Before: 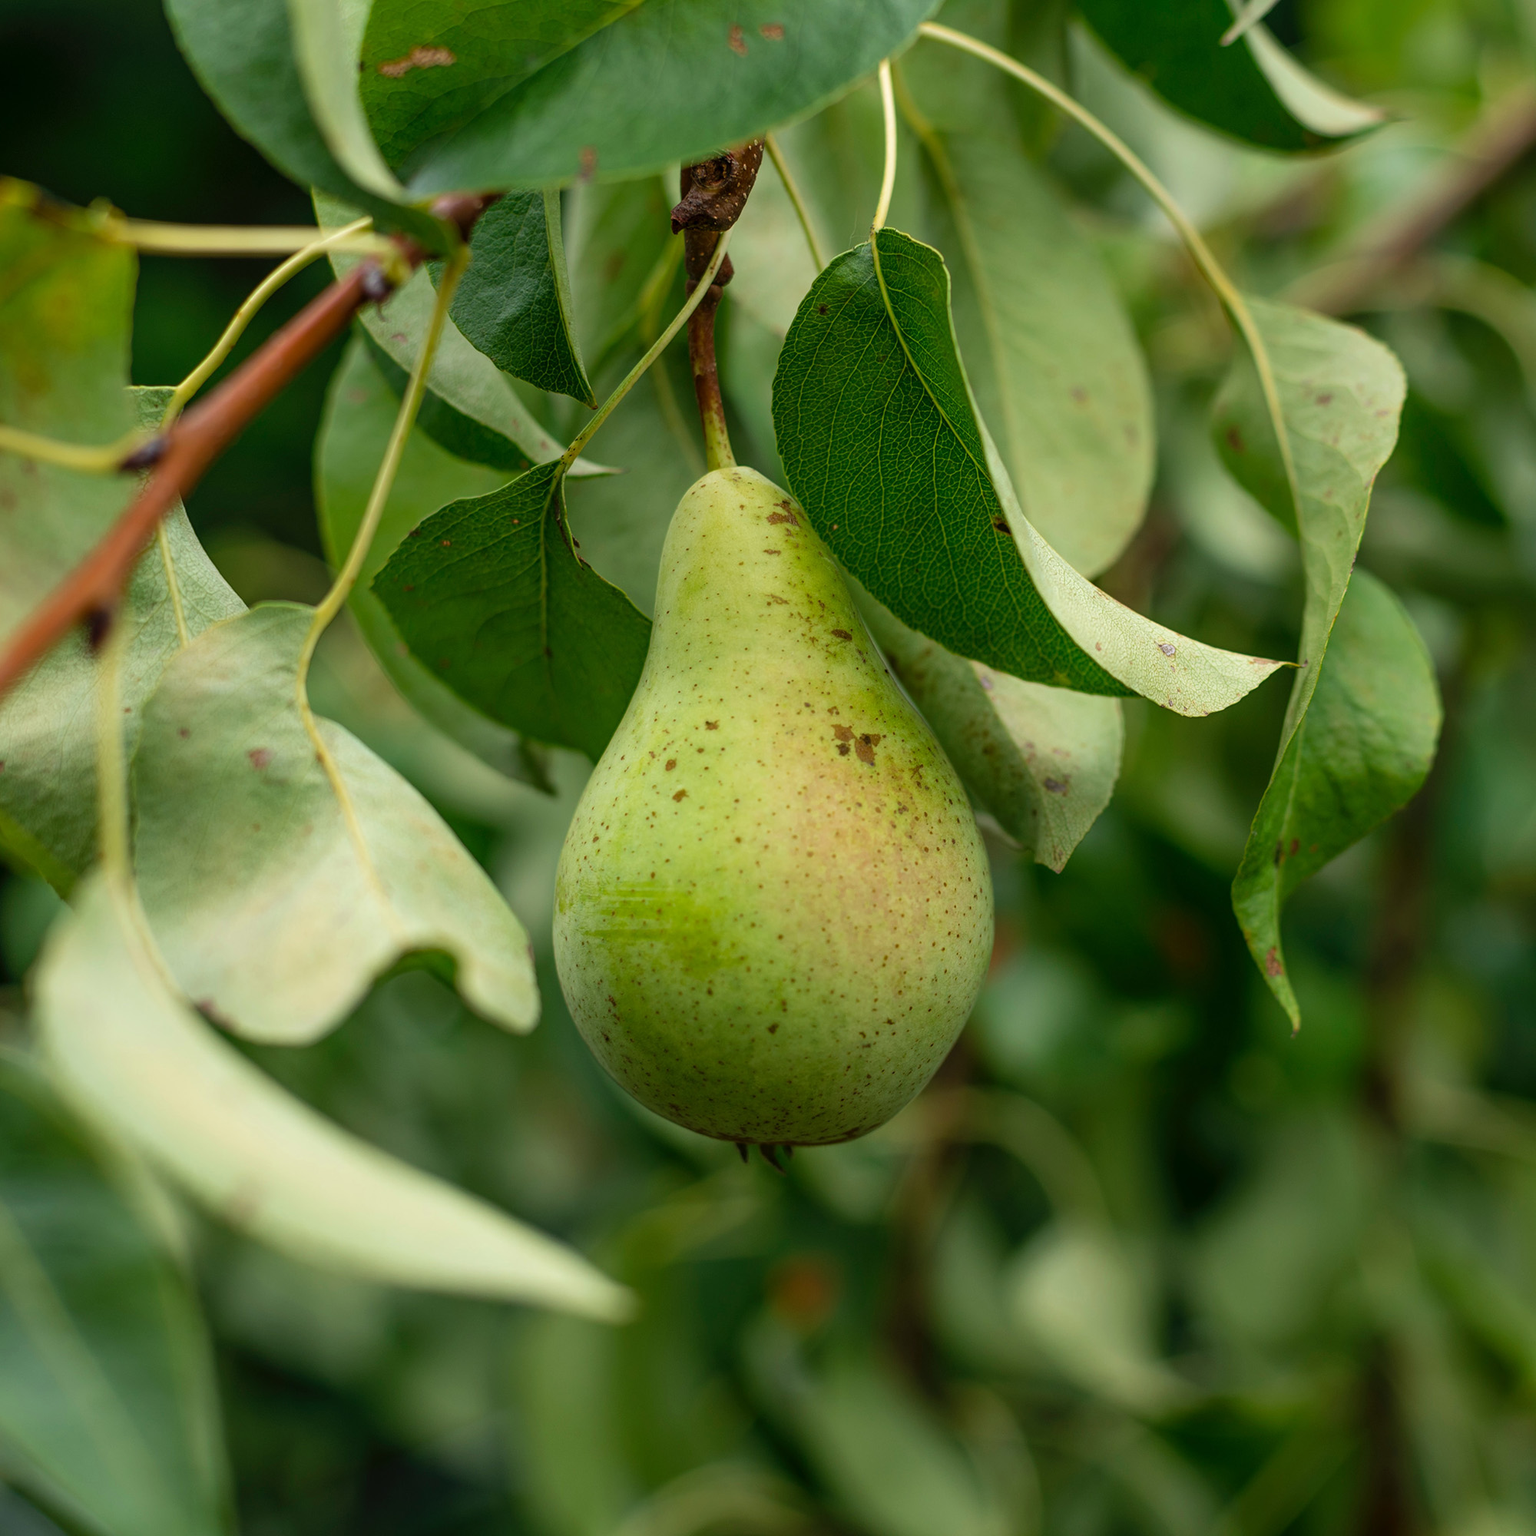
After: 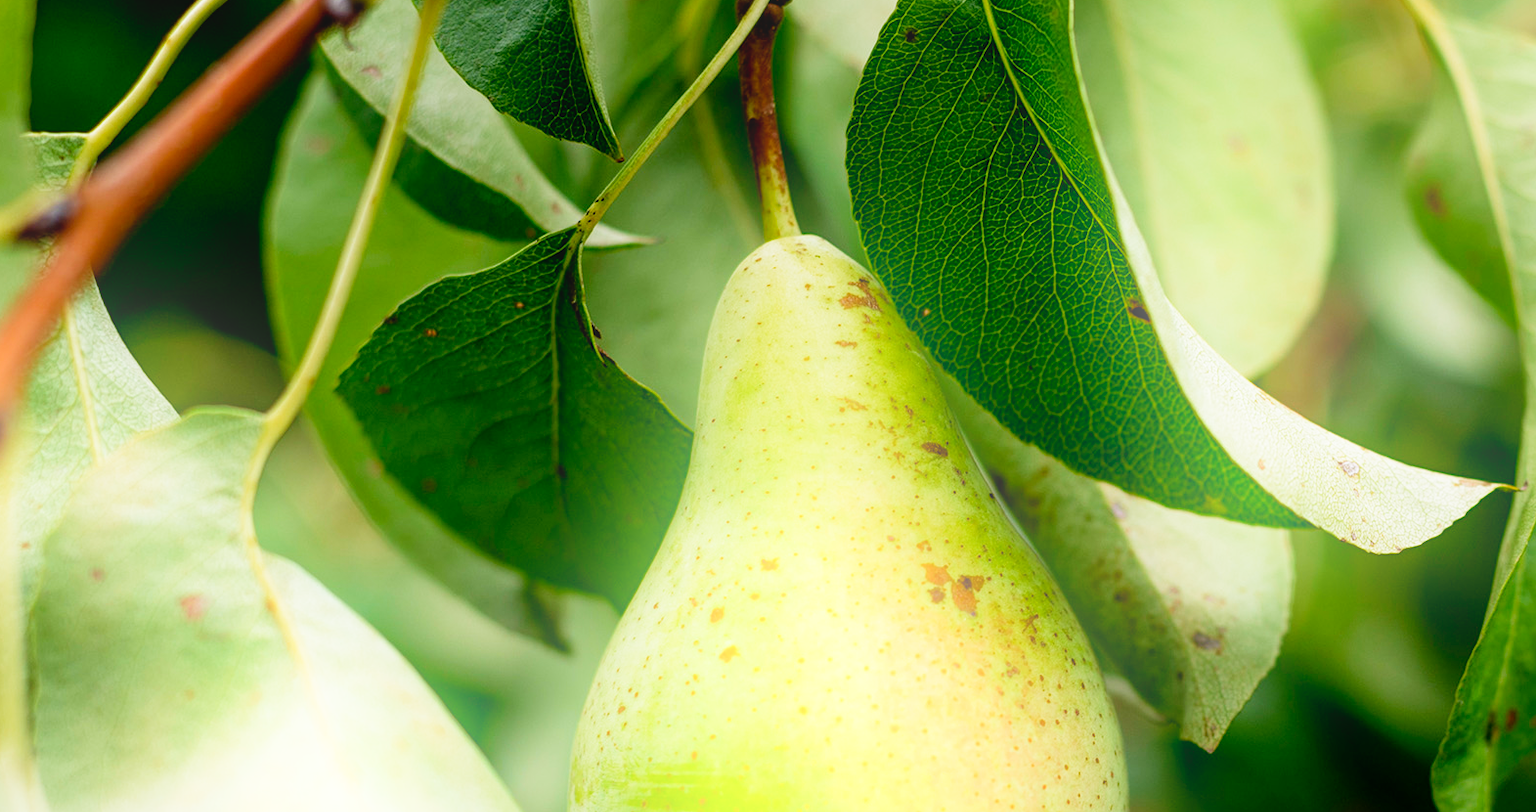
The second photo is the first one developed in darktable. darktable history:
filmic rgb: middle gray luminance 12.74%, black relative exposure -10.13 EV, white relative exposure 3.47 EV, threshold 6 EV, target black luminance 0%, hardness 5.74, latitude 44.69%, contrast 1.221, highlights saturation mix 5%, shadows ↔ highlights balance 26.78%, add noise in highlights 0, preserve chrominance no, color science v3 (2019), use custom middle-gray values true, iterations of high-quality reconstruction 0, contrast in highlights soft, enable highlight reconstruction true
crop: left 7.036%, top 18.398%, right 14.379%, bottom 40.043%
bloom: on, module defaults
